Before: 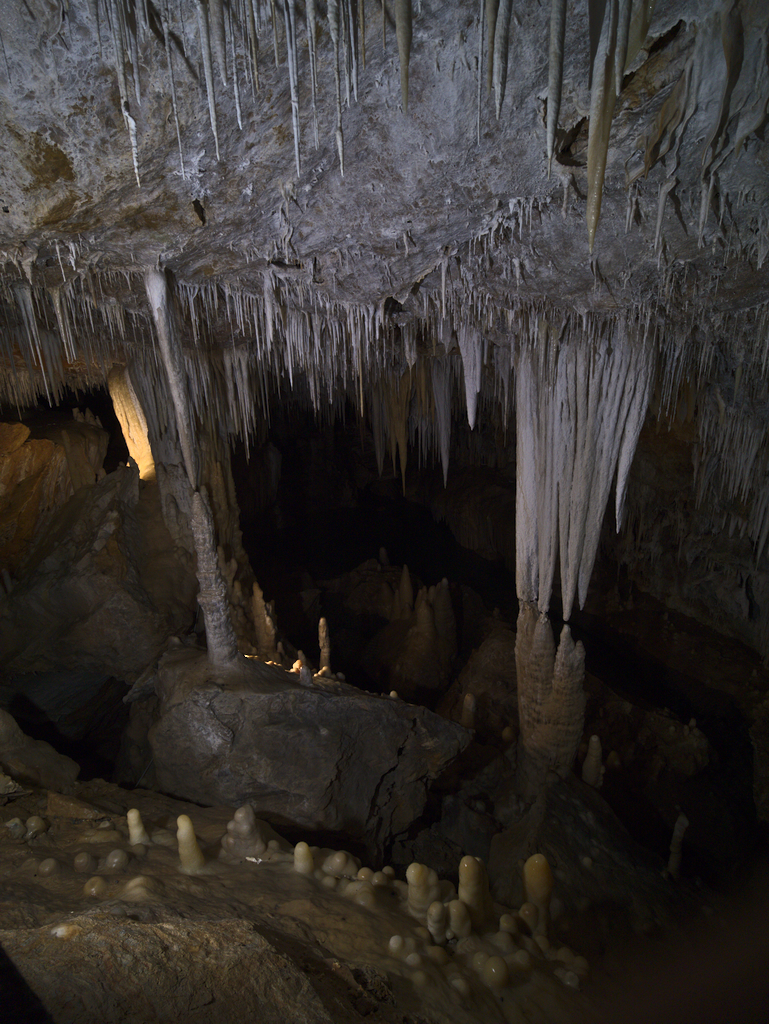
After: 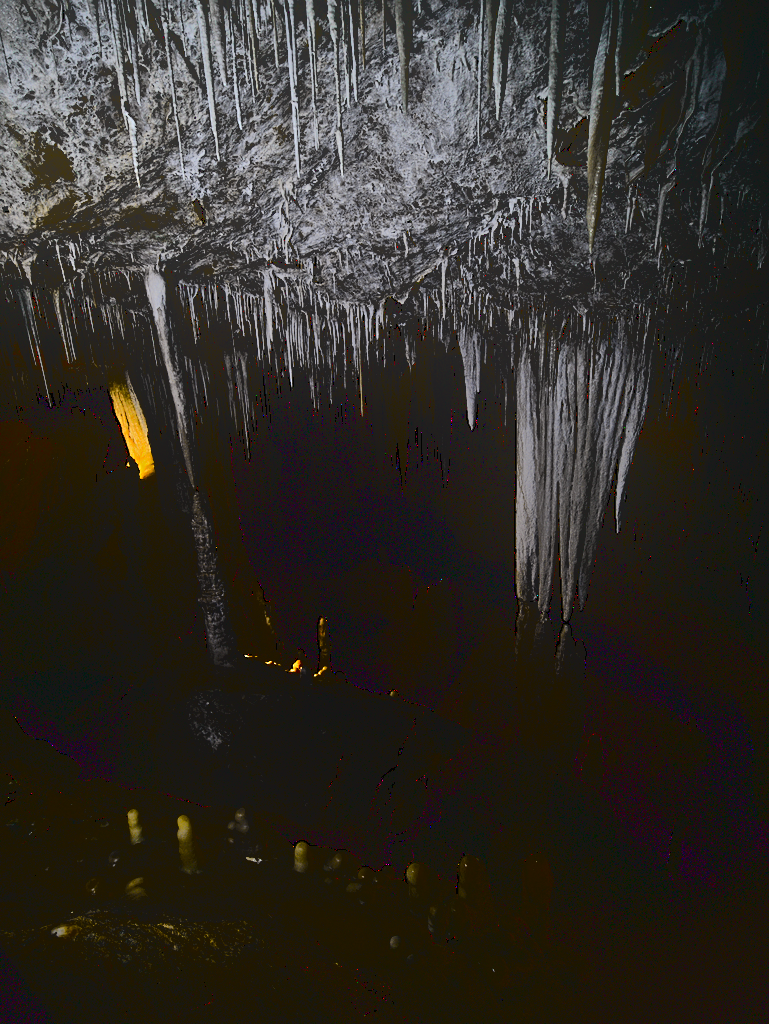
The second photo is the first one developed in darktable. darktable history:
base curve: curves: ch0 [(0.065, 0.026) (0.236, 0.358) (0.53, 0.546) (0.777, 0.841) (0.924, 0.992)], preserve colors average RGB
shadows and highlights: shadows -88.03, highlights -35.45, shadows color adjustment 99.15%, highlights color adjustment 0%, soften with gaussian
tone curve: curves: ch0 [(0, 0.005) (0.103, 0.097) (0.18, 0.207) (0.384, 0.465) (0.491, 0.585) (0.629, 0.726) (0.84, 0.866) (1, 0.947)]; ch1 [(0, 0) (0.172, 0.123) (0.324, 0.253) (0.396, 0.388) (0.478, 0.461) (0.499, 0.497) (0.532, 0.515) (0.57, 0.584) (0.635, 0.675) (0.805, 0.892) (1, 1)]; ch2 [(0, 0) (0.411, 0.424) (0.496, 0.501) (0.515, 0.507) (0.553, 0.562) (0.604, 0.642) (0.708, 0.768) (0.839, 0.916) (1, 1)], color space Lab, independent channels, preserve colors none
sharpen: on, module defaults
